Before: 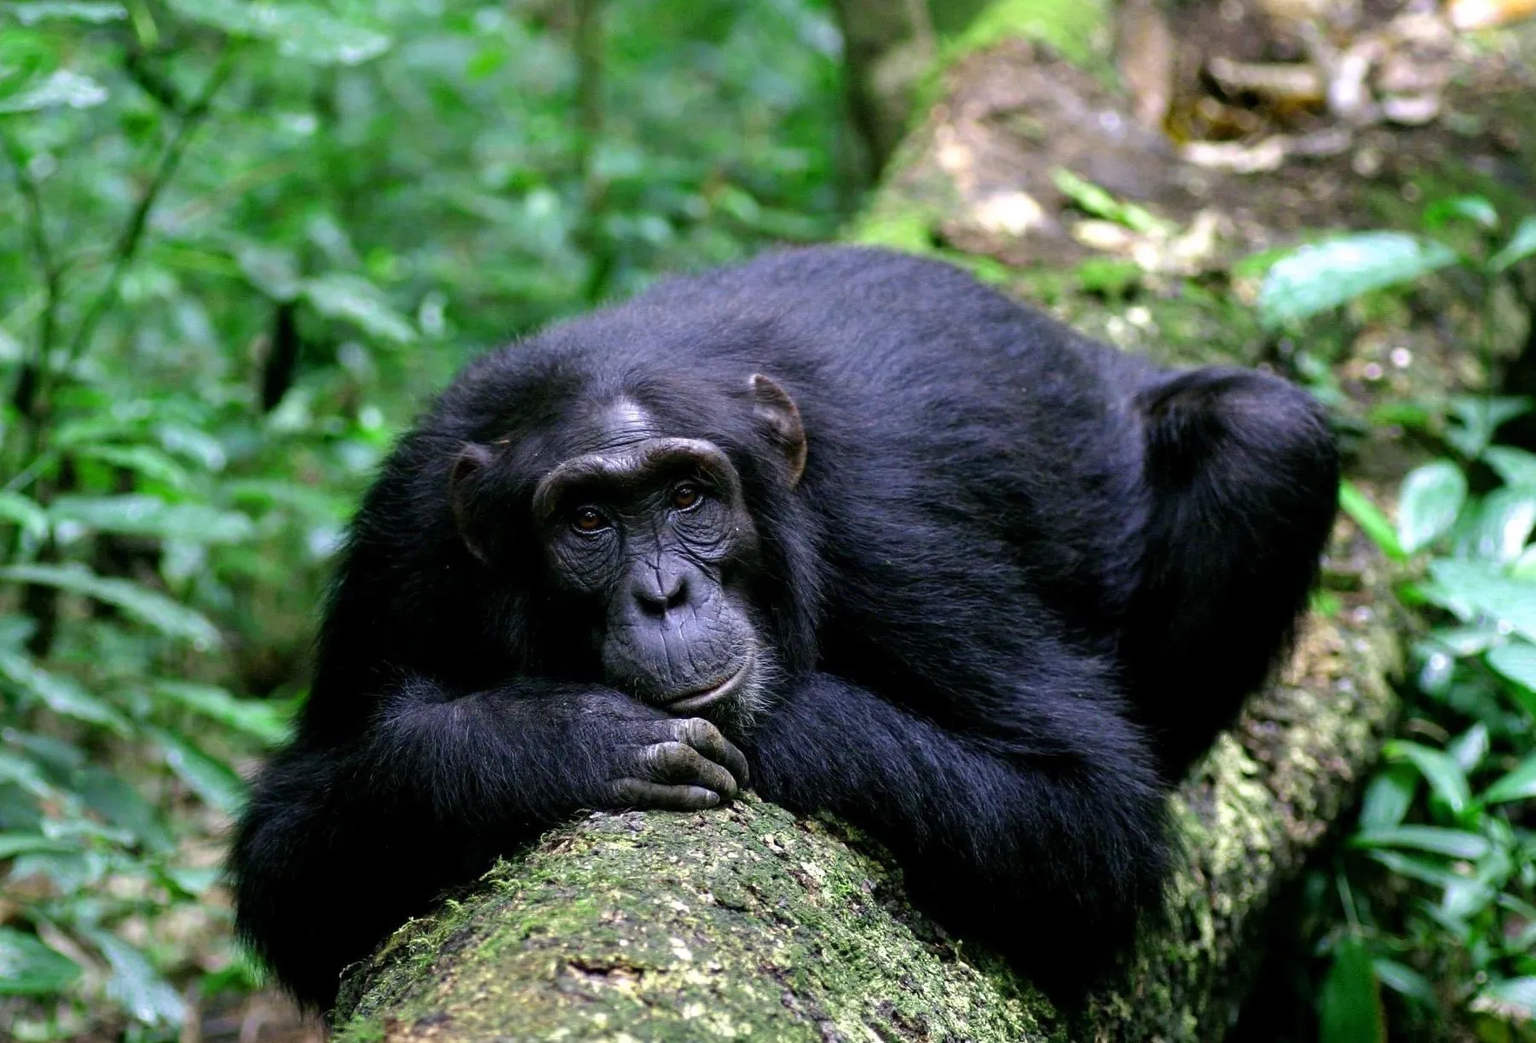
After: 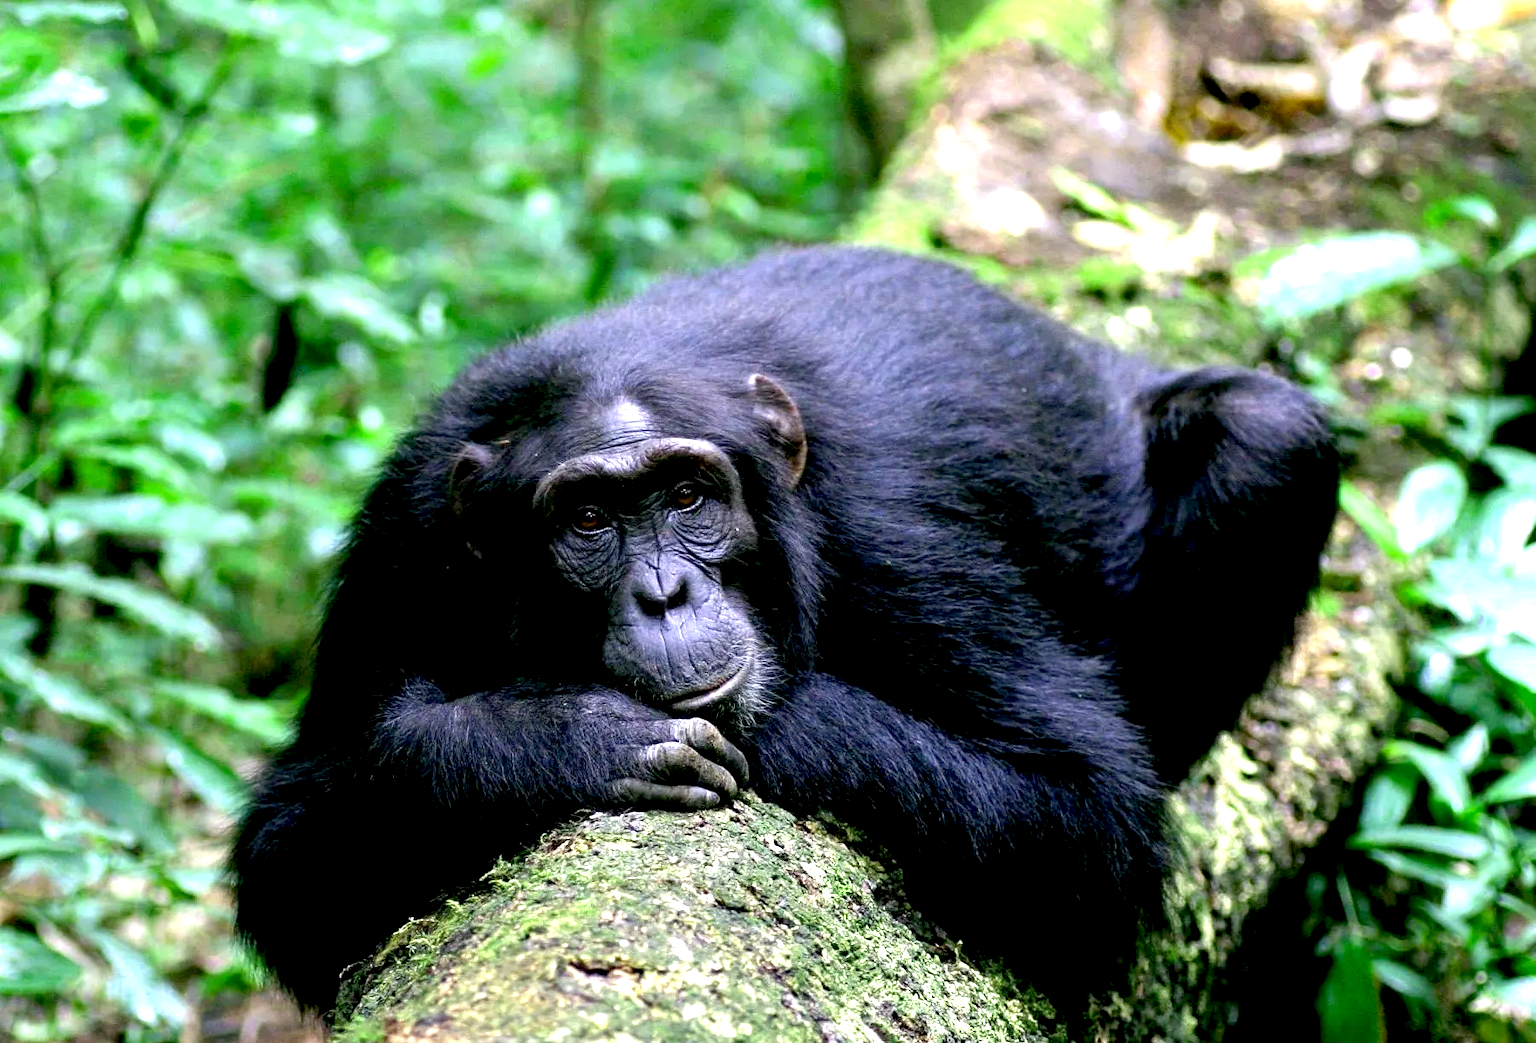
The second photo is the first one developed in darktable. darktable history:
exposure: black level correction 0.008, exposure 0.975 EV, compensate exposure bias true, compensate highlight preservation false
